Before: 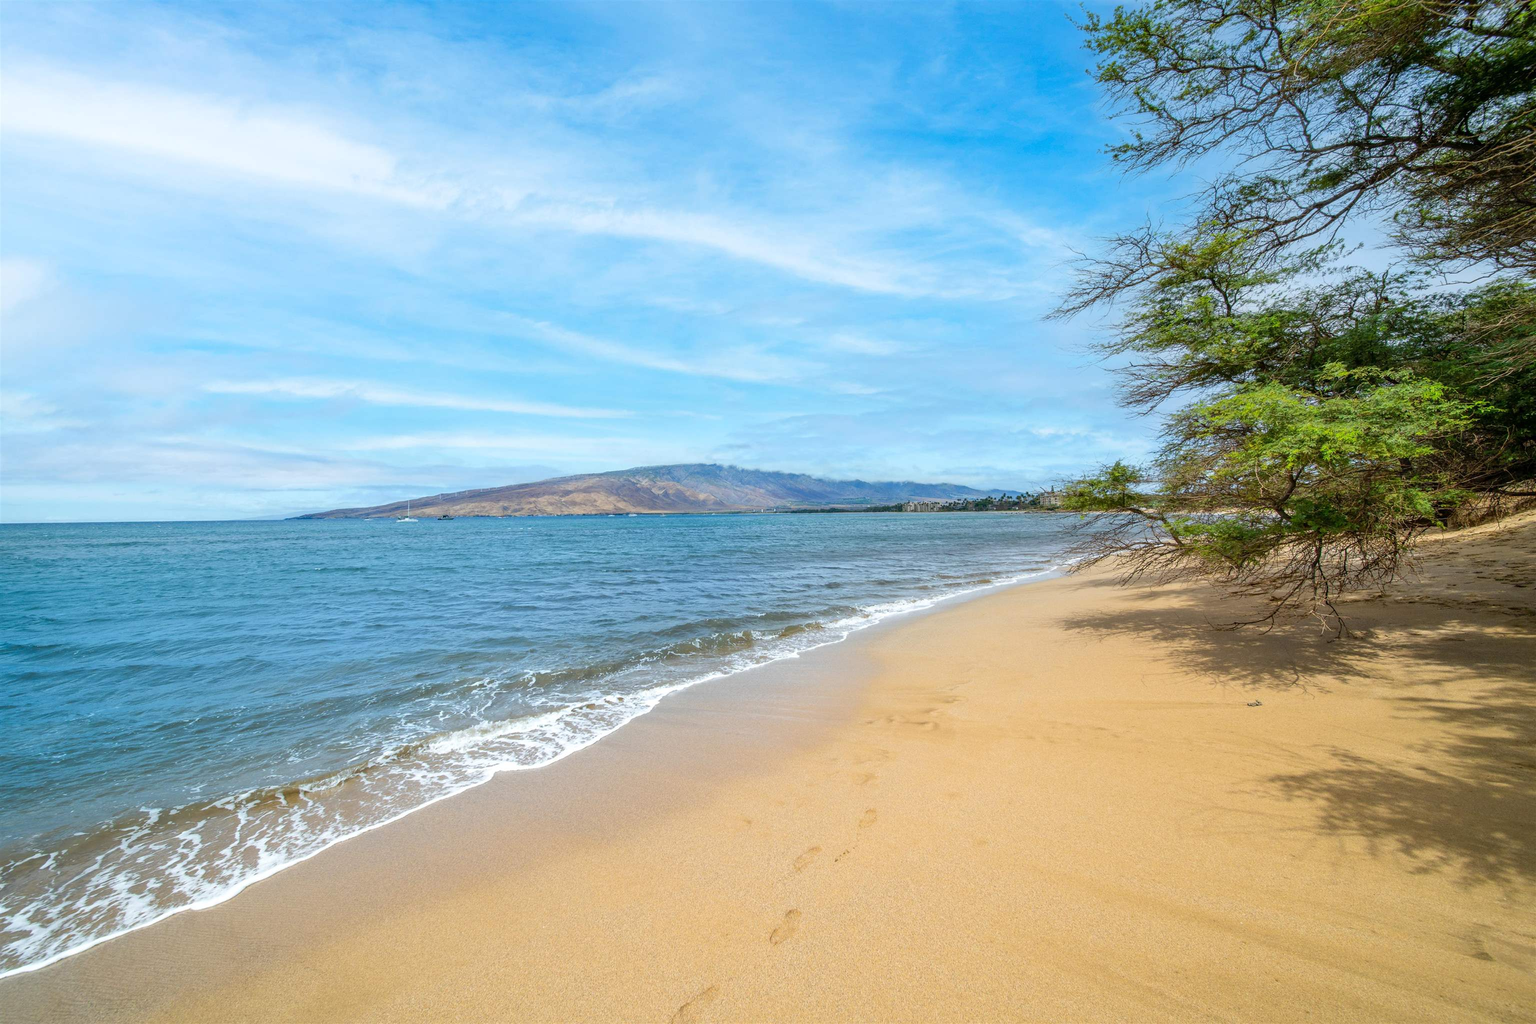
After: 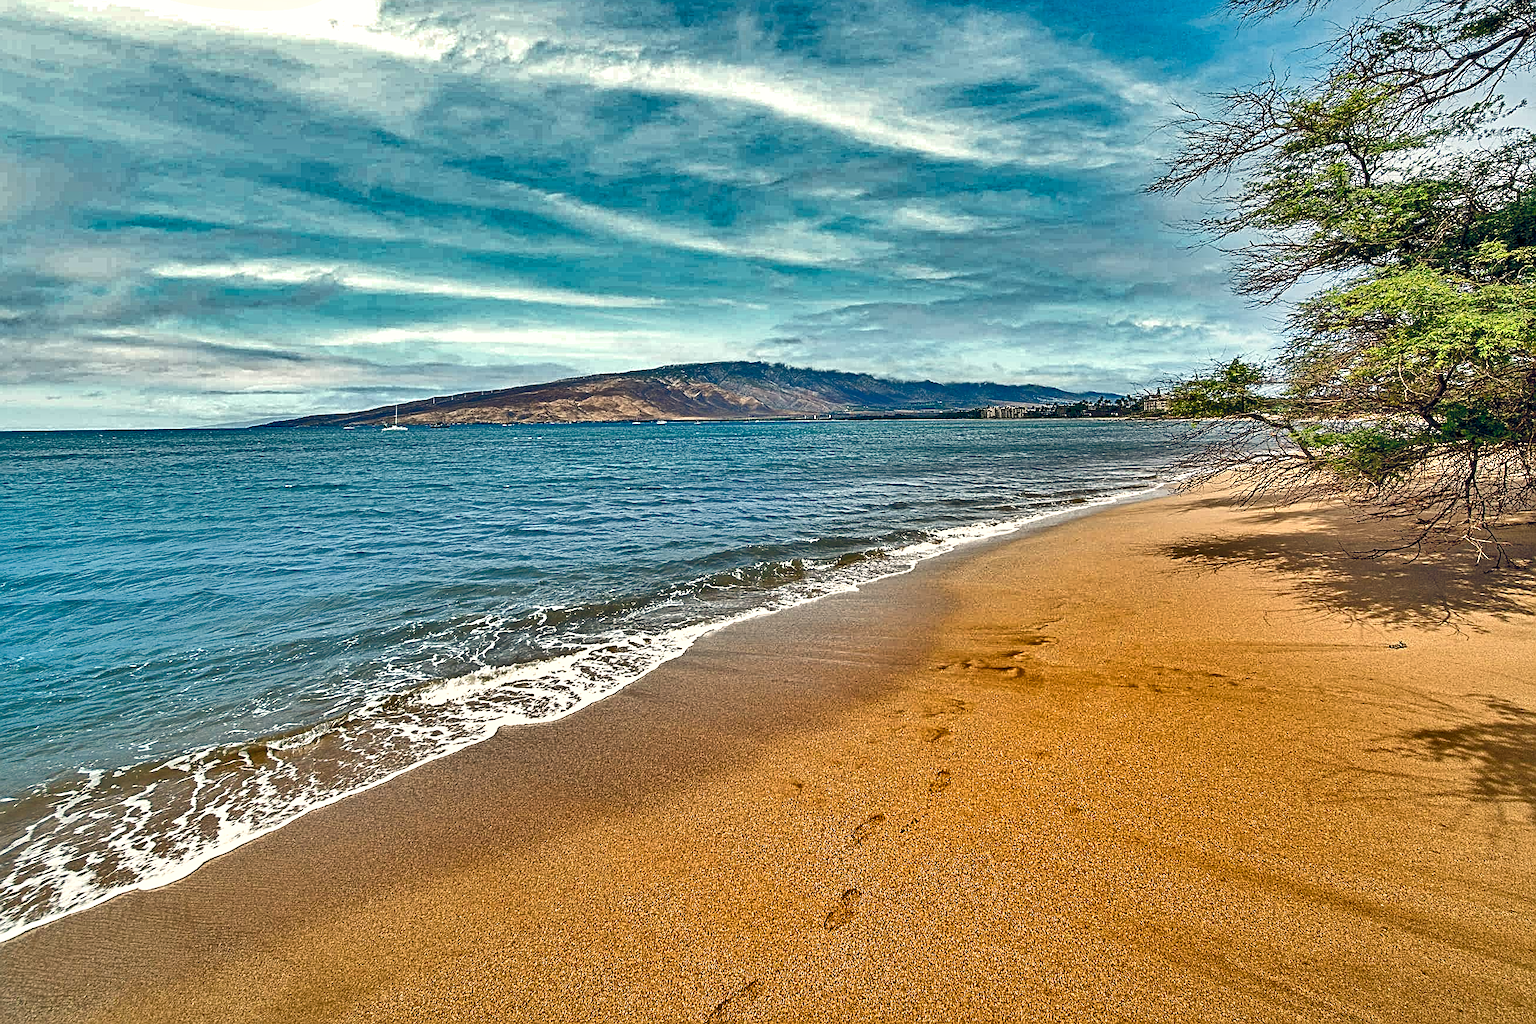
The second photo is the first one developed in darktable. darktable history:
crop and rotate: left 4.842%, top 15.51%, right 10.668%
white balance: red 1.029, blue 0.92
contrast brightness saturation: contrast 0.08, saturation 0.2
color balance rgb: highlights gain › chroma 2.94%, highlights gain › hue 60.57°, global offset › chroma 0.25%, global offset › hue 256.52°, perceptual saturation grading › global saturation 20%, perceptual saturation grading › highlights -50%, perceptual saturation grading › shadows 30%, contrast 15%
shadows and highlights: shadows 20.91, highlights -82.73, soften with gaussian
sharpen: on, module defaults
contrast equalizer: y [[0.5, 0.5, 0.5, 0.539, 0.64, 0.611], [0.5 ×6], [0.5 ×6], [0 ×6], [0 ×6]]
